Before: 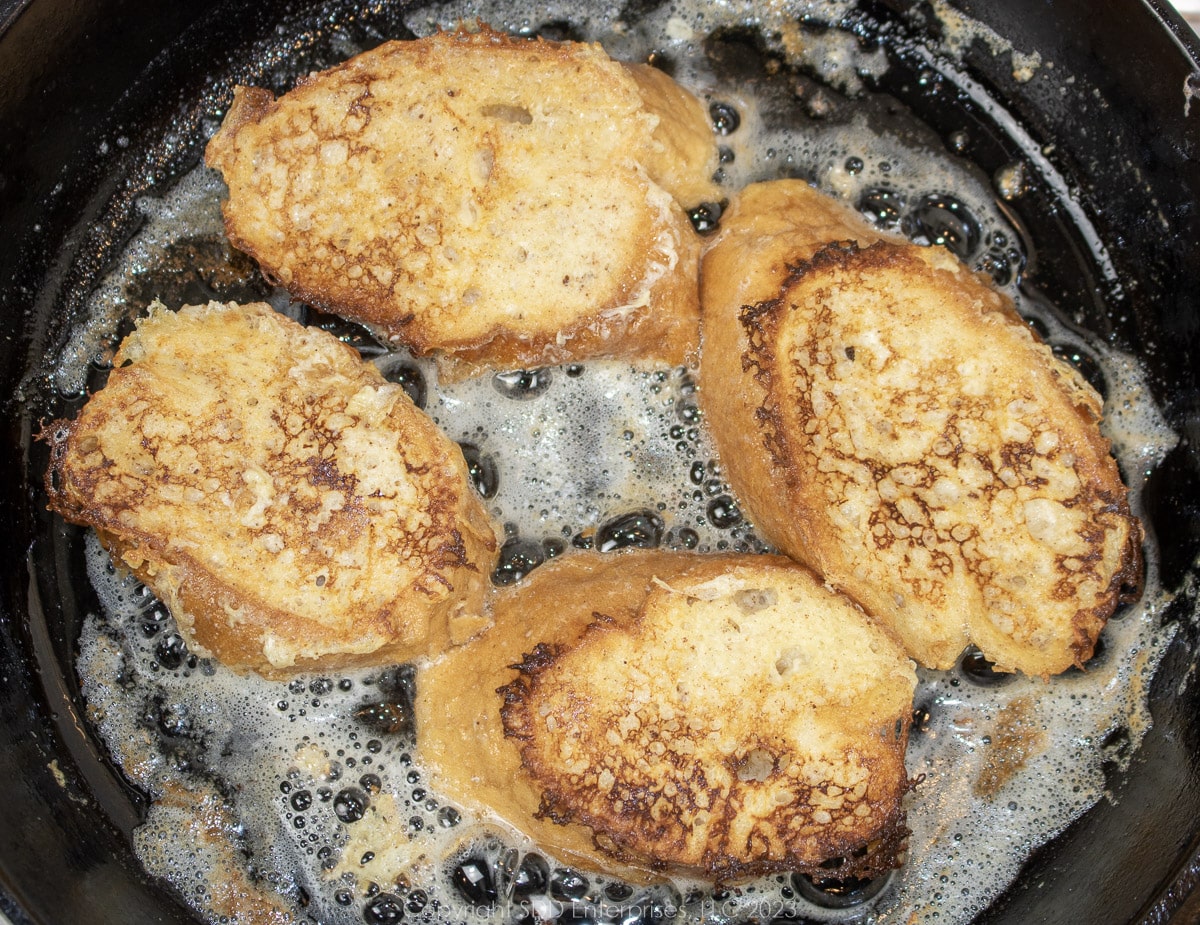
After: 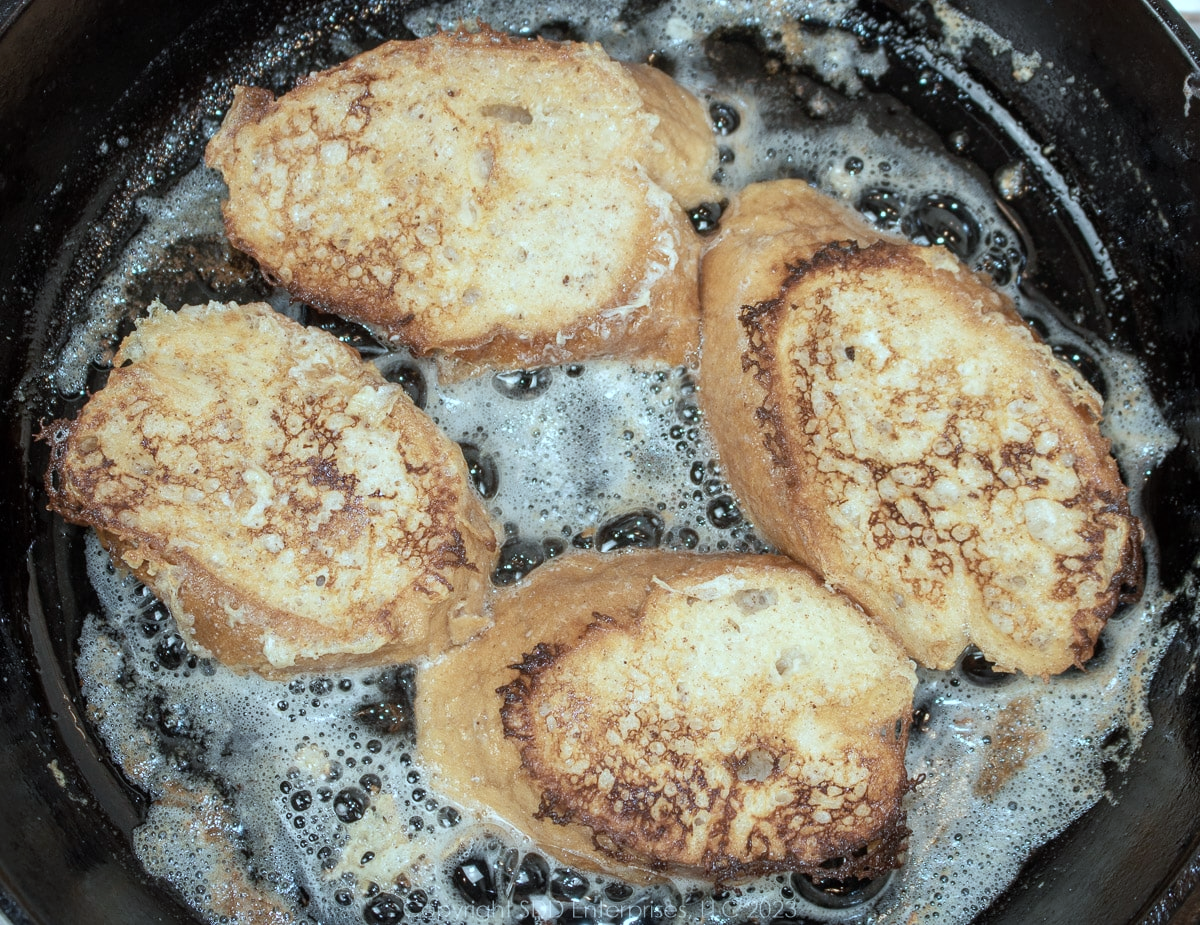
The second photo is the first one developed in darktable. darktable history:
color correction: highlights a* -12.69, highlights b* -17.91, saturation 0.709
